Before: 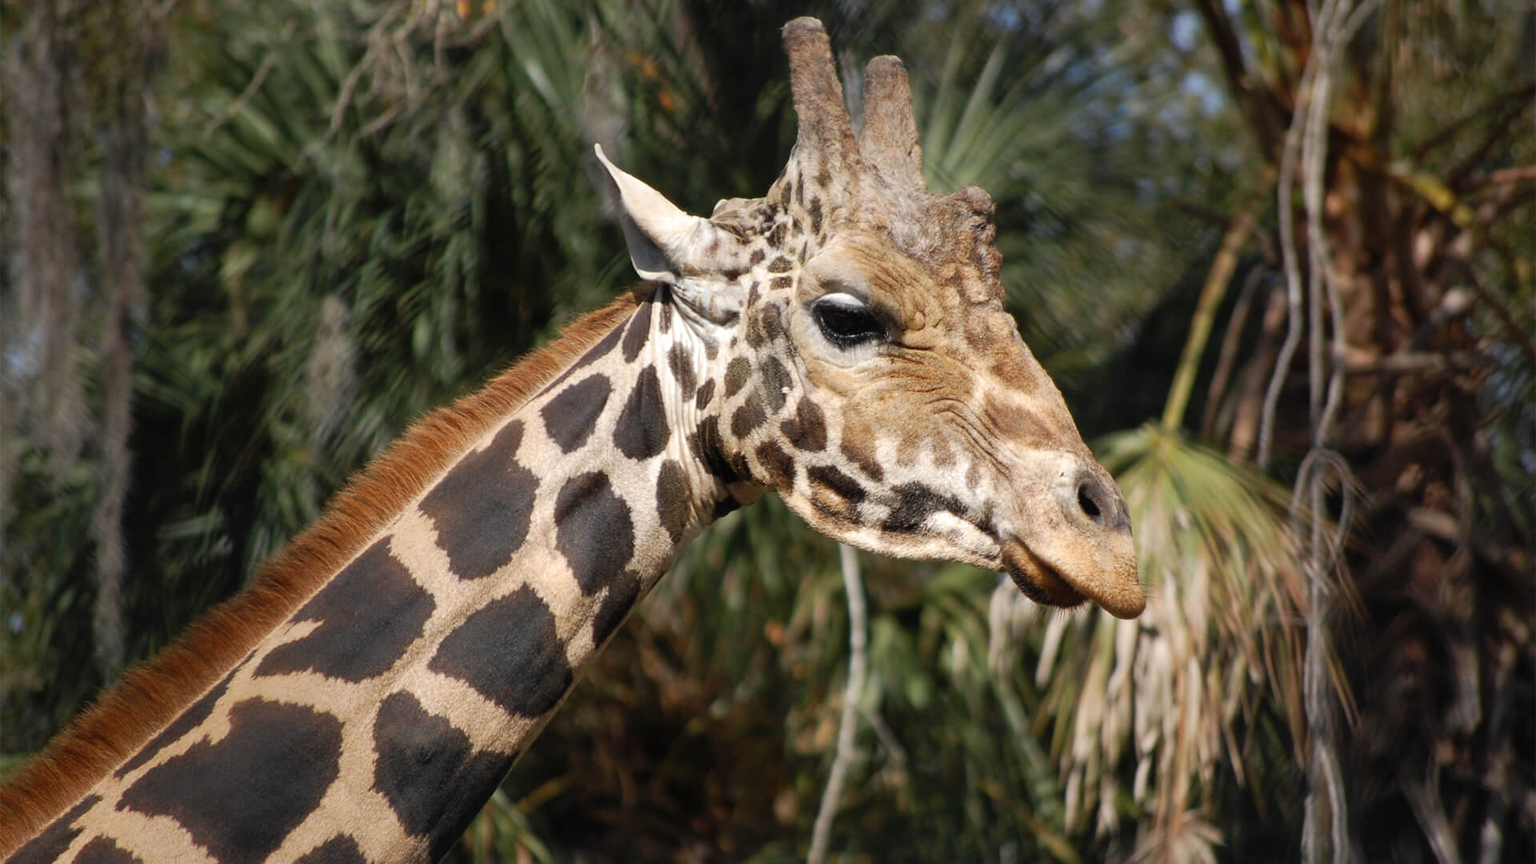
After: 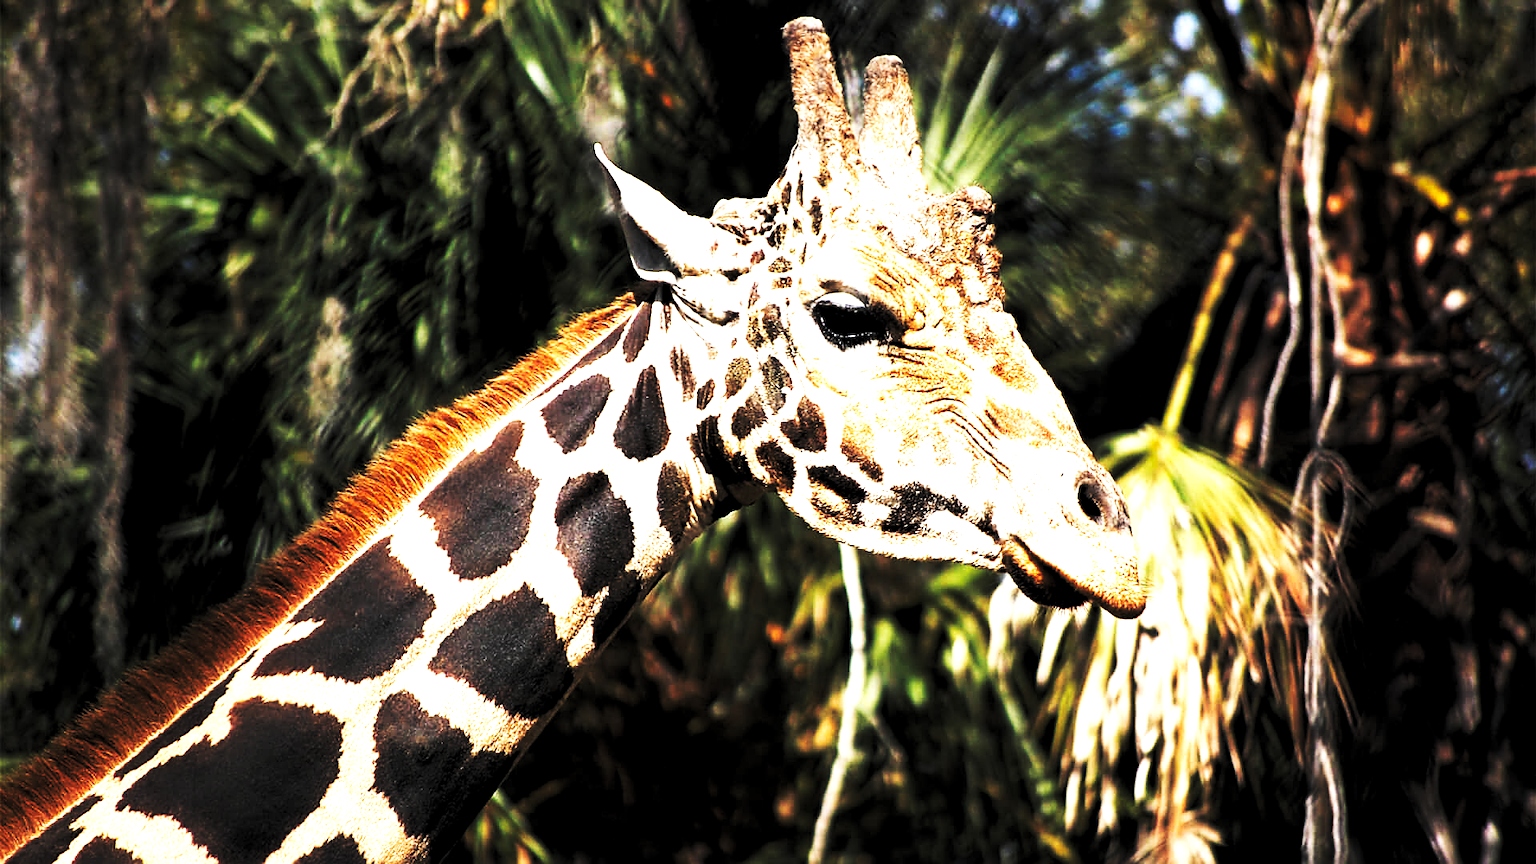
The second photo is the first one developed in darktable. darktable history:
sharpen: on, module defaults
base curve: curves: ch0 [(0, 0.015) (0.085, 0.116) (0.134, 0.298) (0.19, 0.545) (0.296, 0.764) (0.599, 0.982) (1, 1)], preserve colors none
color balance rgb: perceptual saturation grading › global saturation 20%, perceptual saturation grading › highlights -50.534%, perceptual saturation grading › shadows 30.77%
levels: levels [0.182, 0.542, 0.902]
